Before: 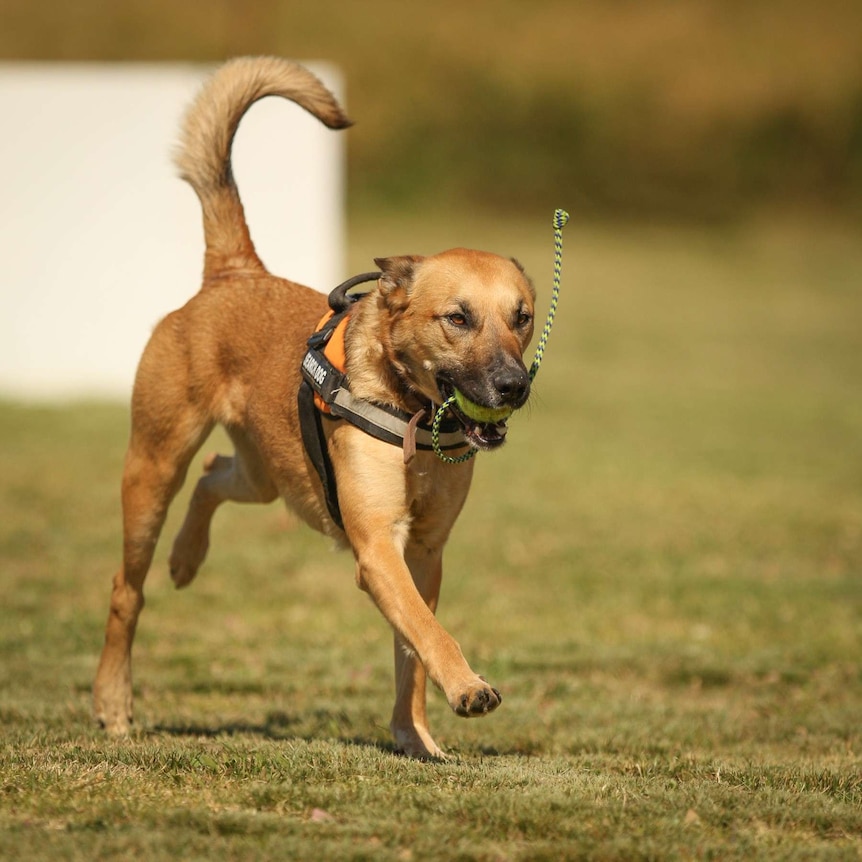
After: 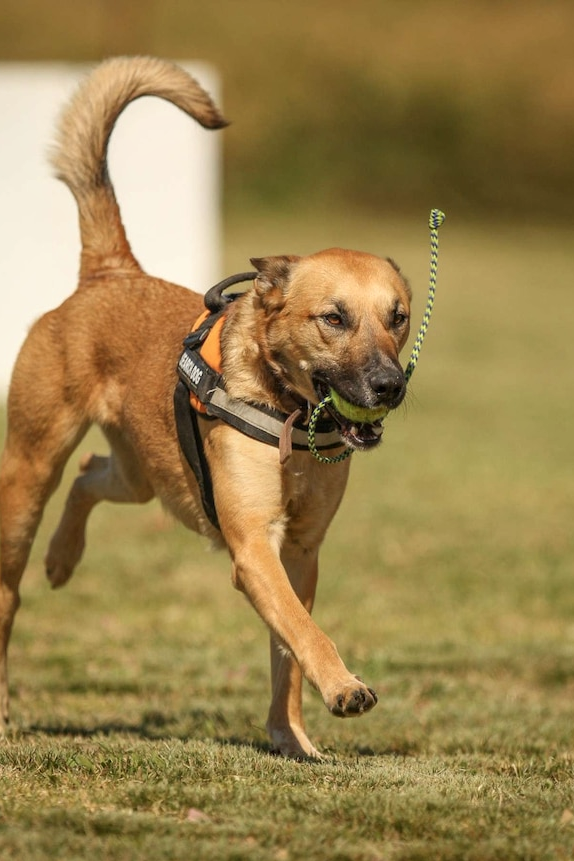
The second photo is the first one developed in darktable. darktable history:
contrast brightness saturation: saturation -0.05
crop and rotate: left 14.385%, right 18.948%
local contrast: detail 117%
